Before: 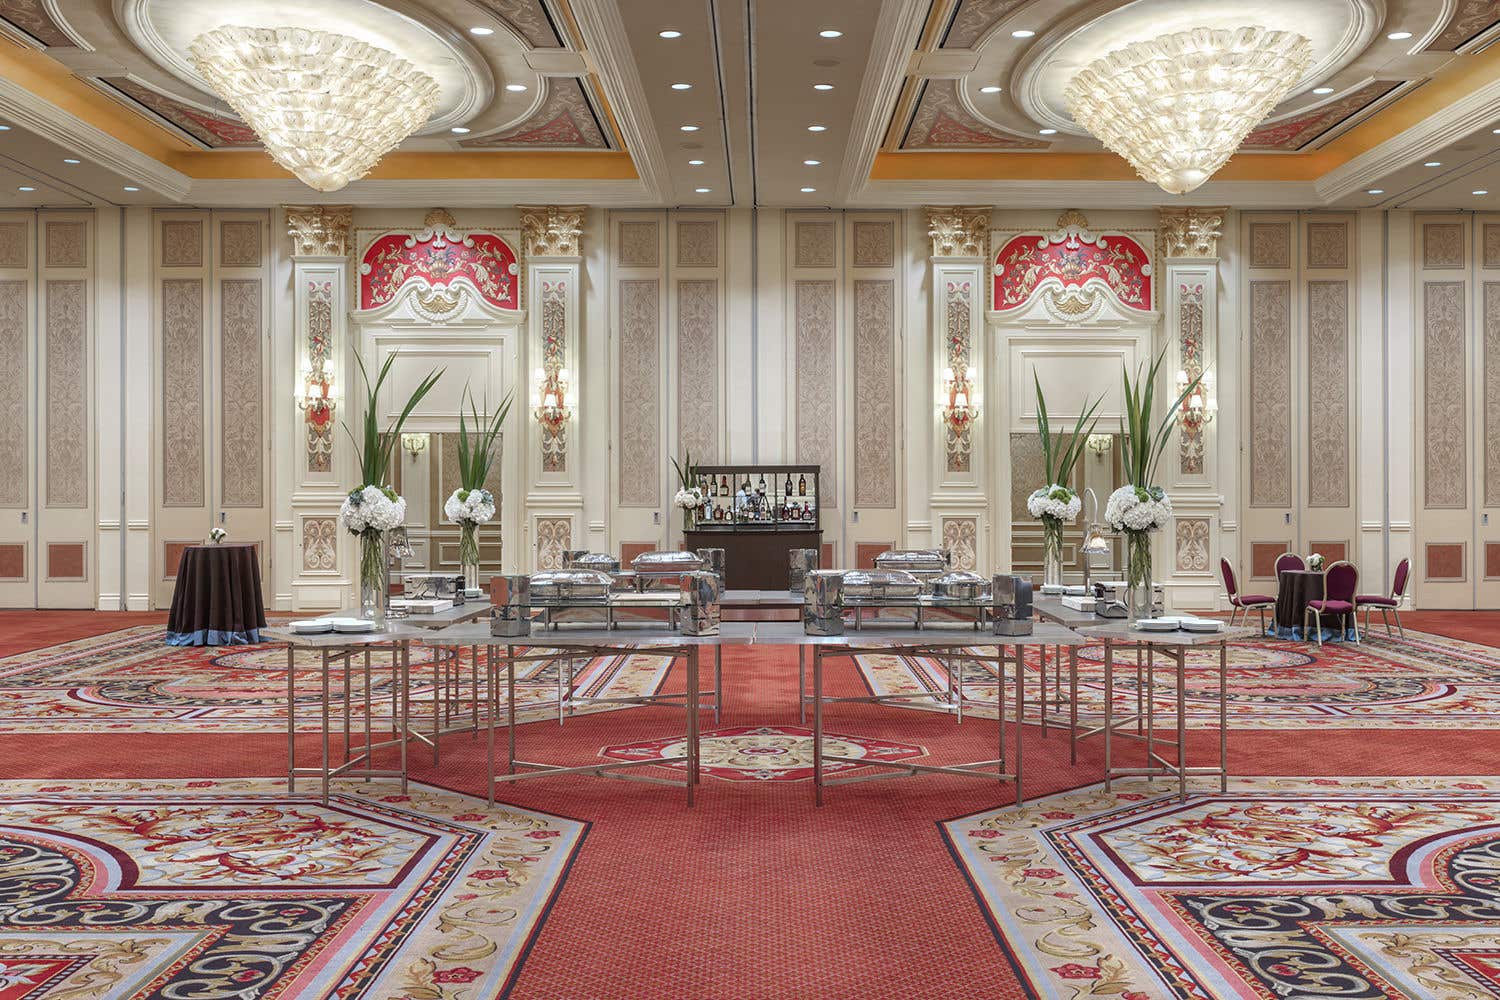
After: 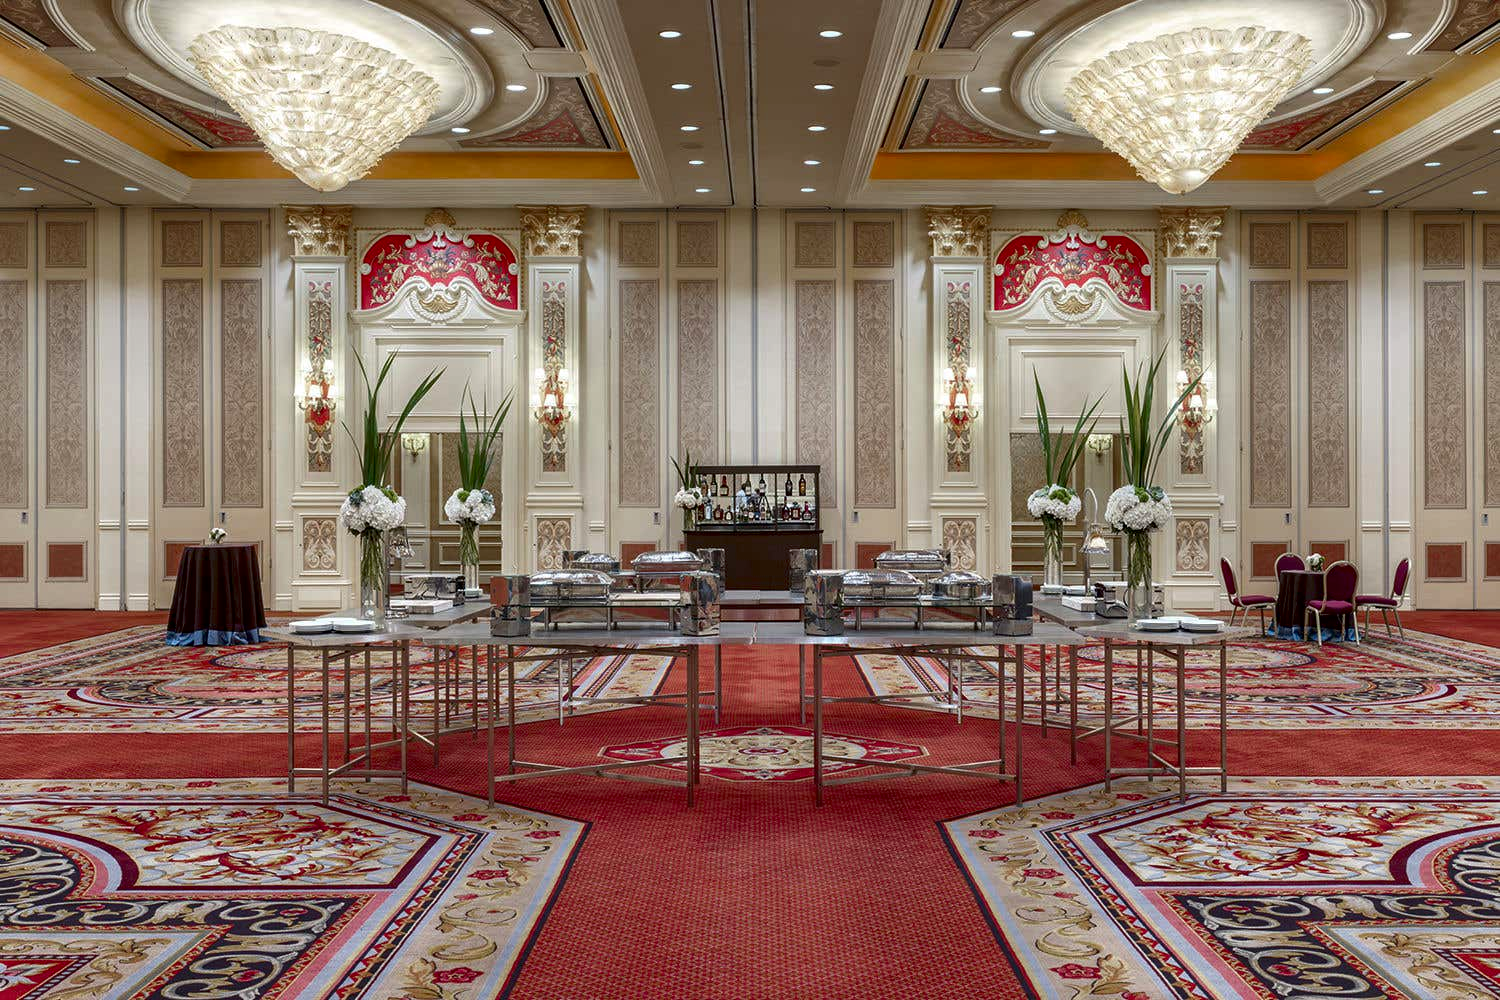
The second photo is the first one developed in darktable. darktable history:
contrast brightness saturation: contrast 0.07, brightness -0.14, saturation 0.11
exposure: black level correction 0.01, exposure 0.011 EV, compensate highlight preservation false
